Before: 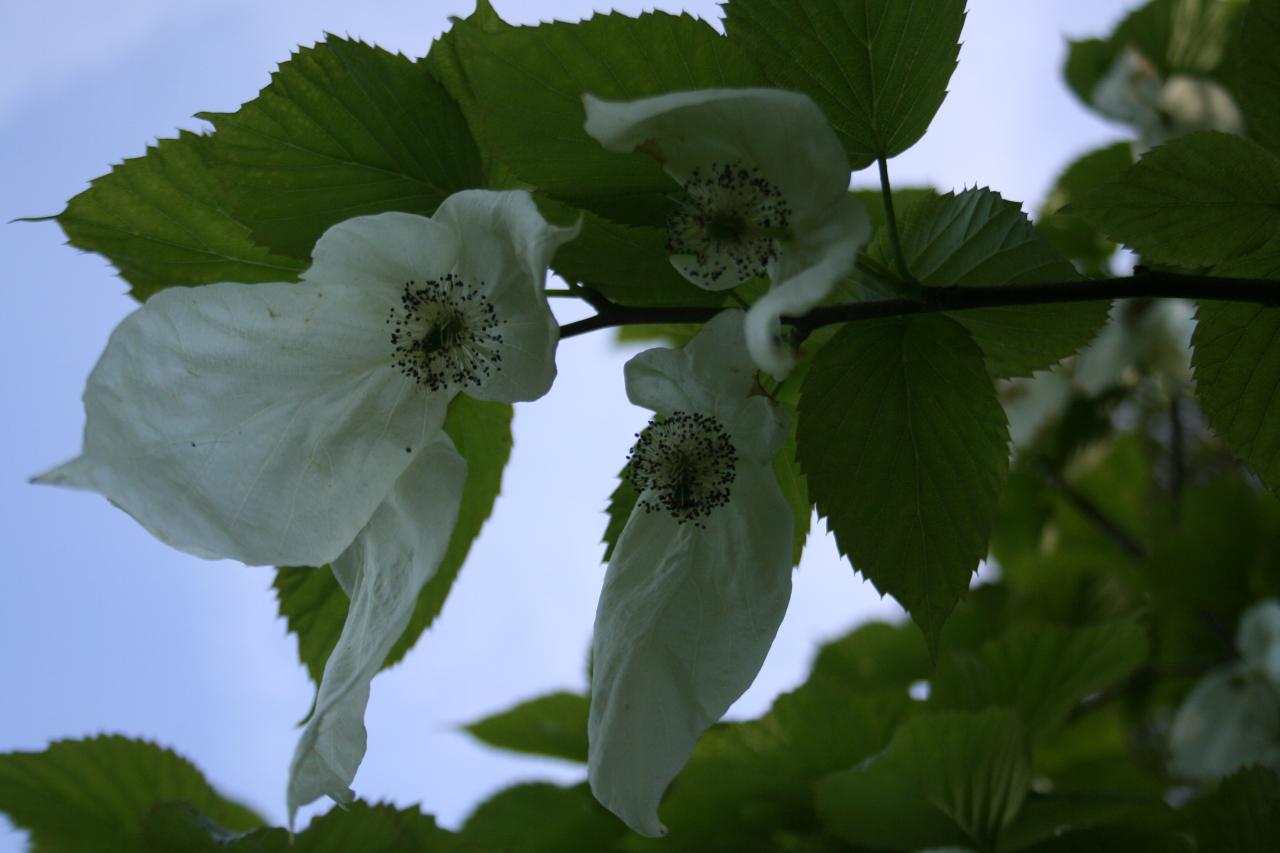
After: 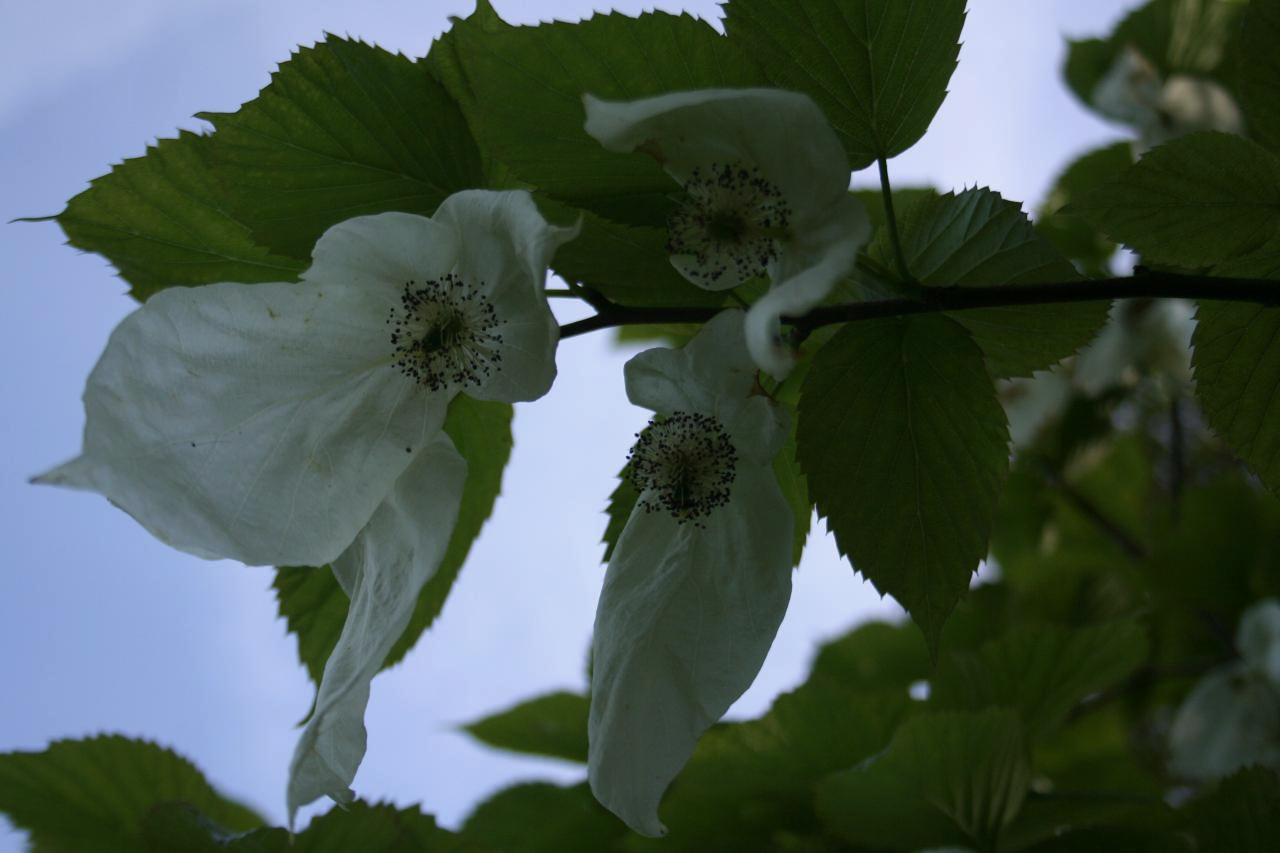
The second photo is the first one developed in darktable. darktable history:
rgb levels: preserve colors max RGB
tone curve: curves: ch0 [(0, 0) (0.8, 0.757) (1, 1)], color space Lab, linked channels, preserve colors none
